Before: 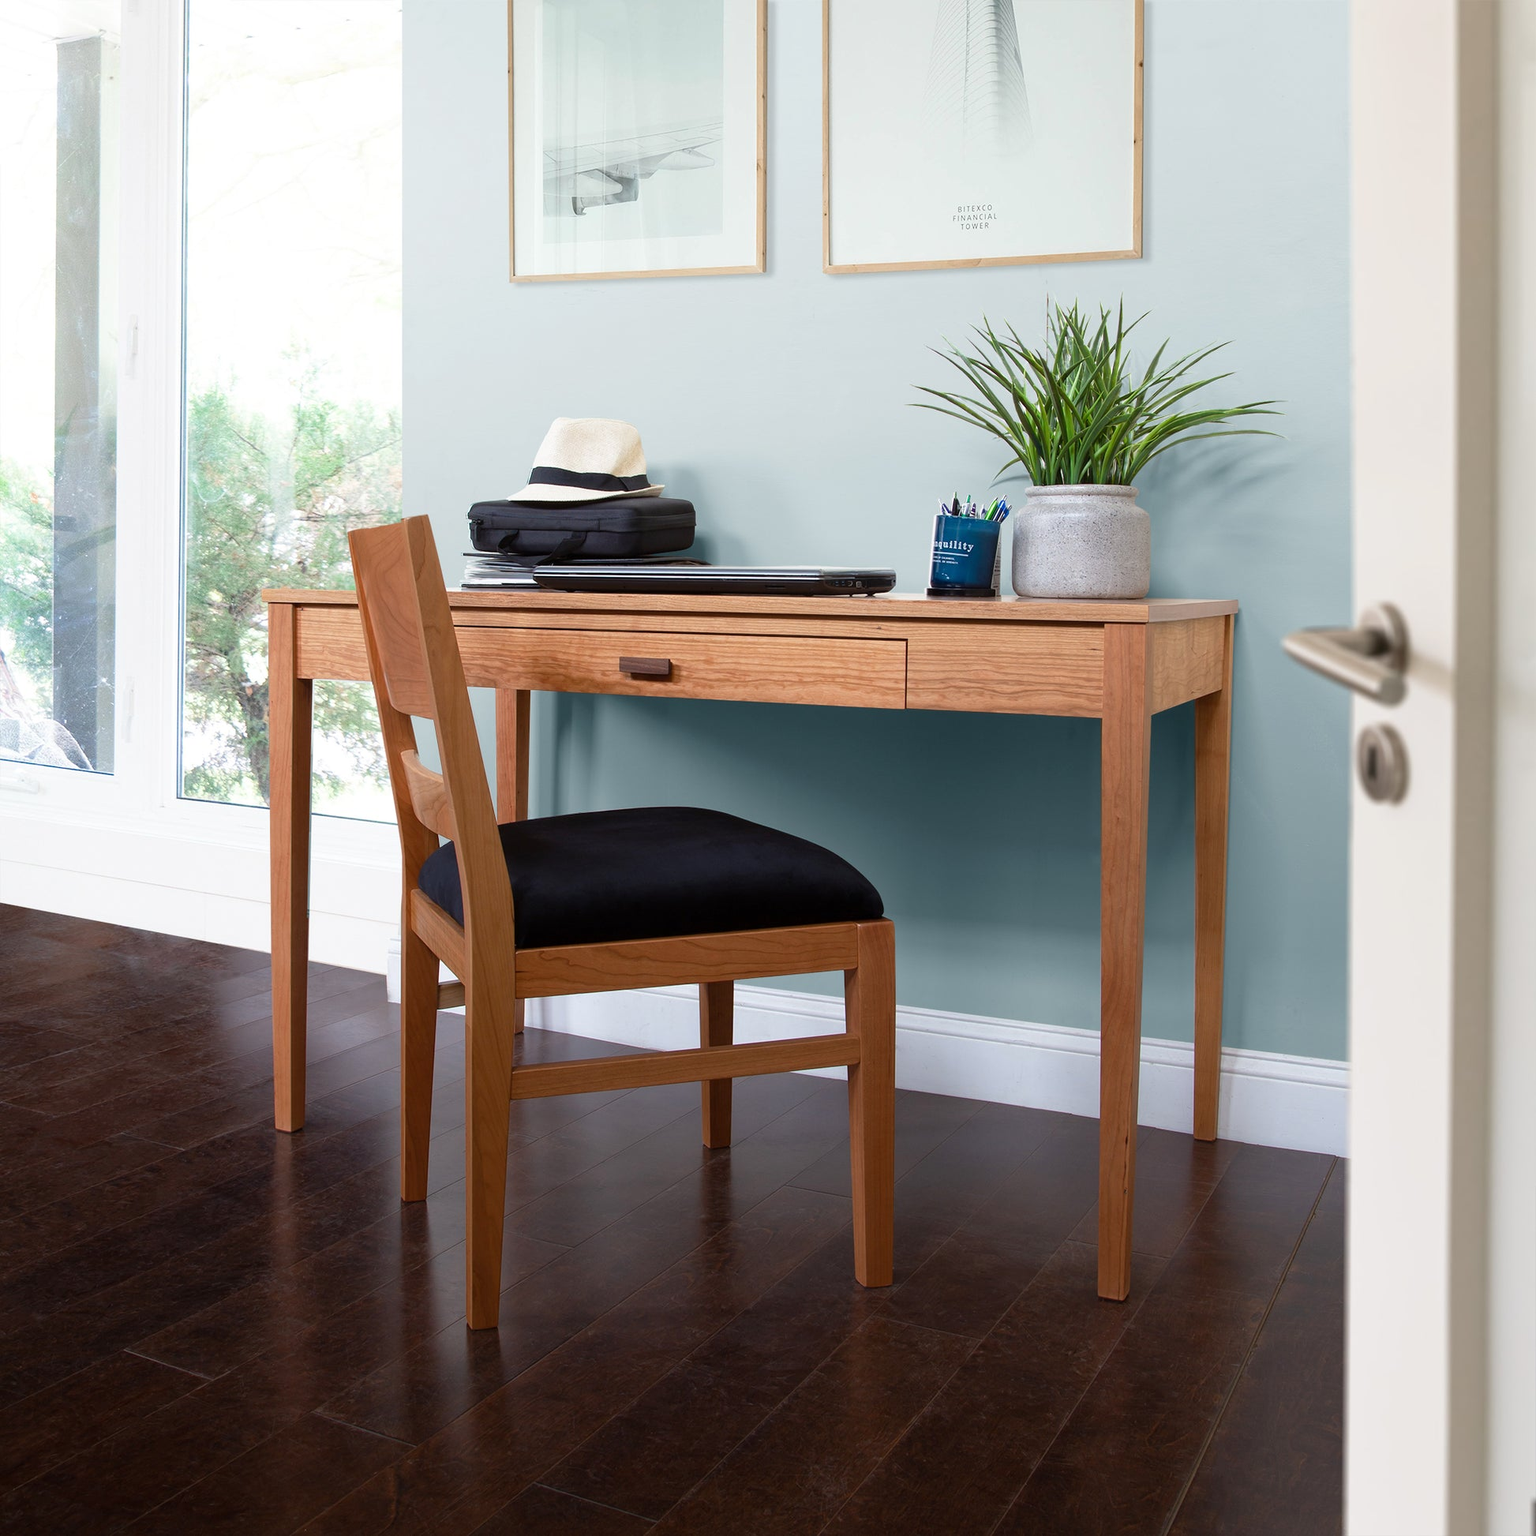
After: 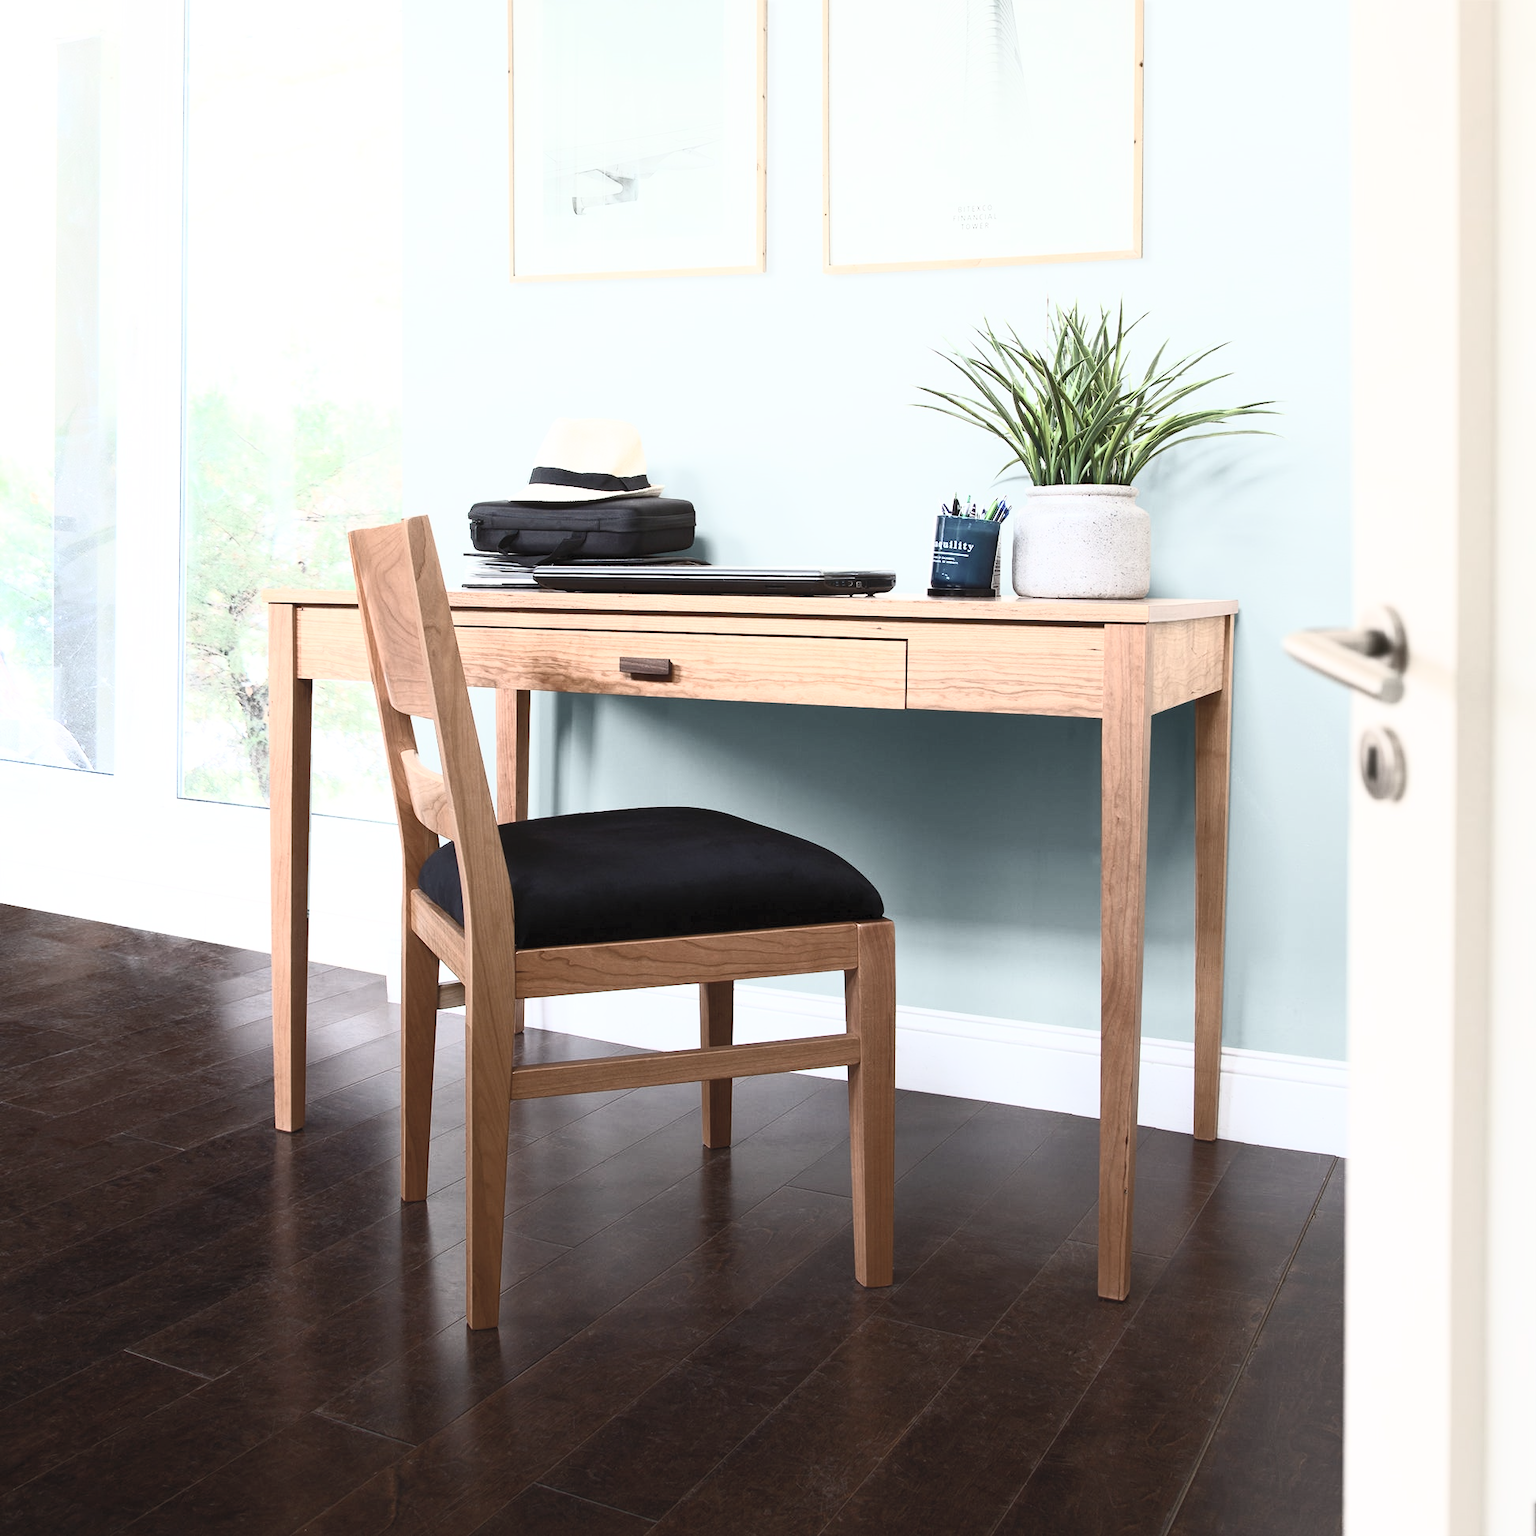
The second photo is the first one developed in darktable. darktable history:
contrast brightness saturation: contrast 0.566, brightness 0.567, saturation -0.347
exposure: exposure 0.077 EV, compensate highlight preservation false
